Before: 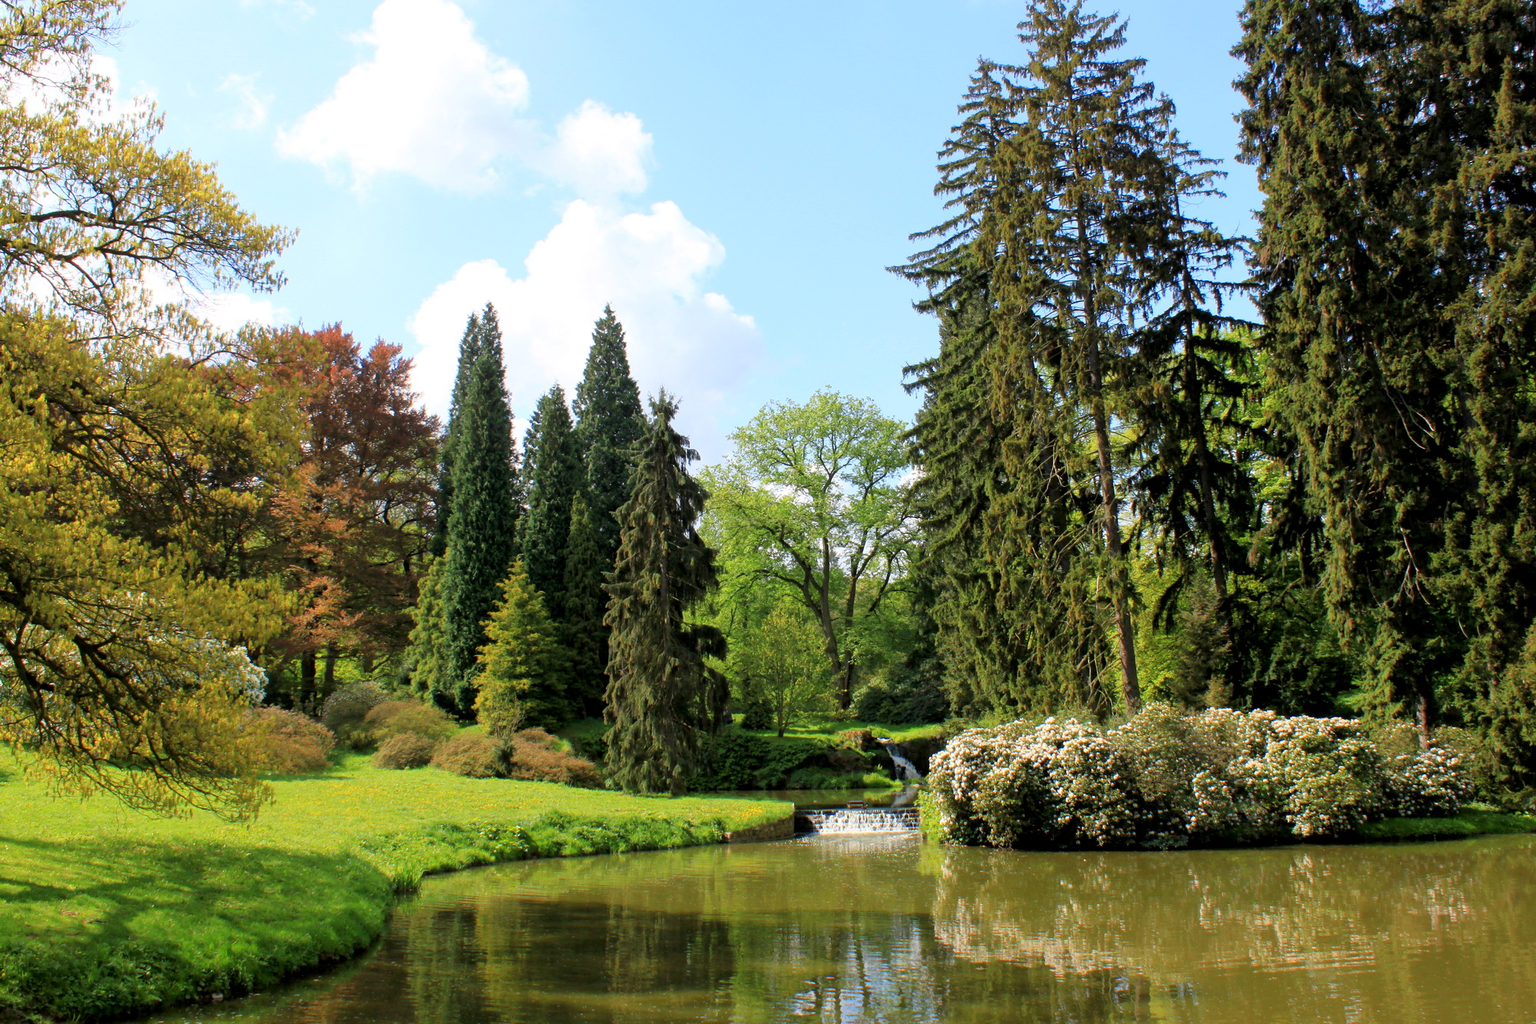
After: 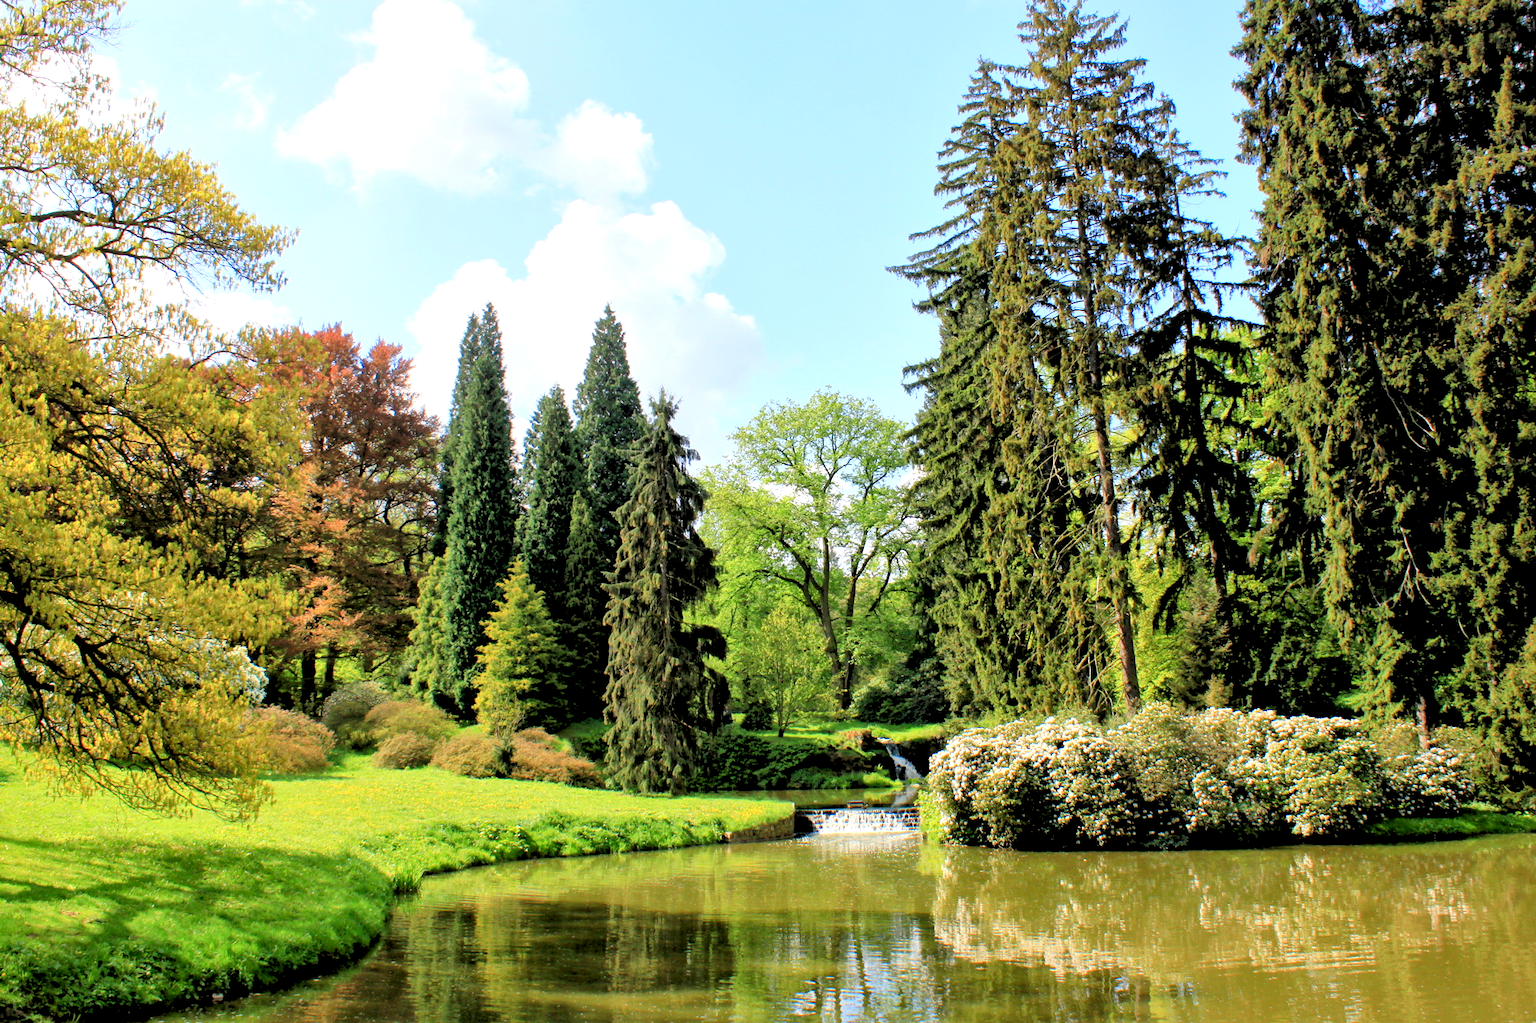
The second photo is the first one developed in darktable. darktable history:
levels: levels [0.093, 0.434, 0.988]
local contrast: mode bilateral grid, contrast 50, coarseness 50, detail 150%, midtone range 0.2
